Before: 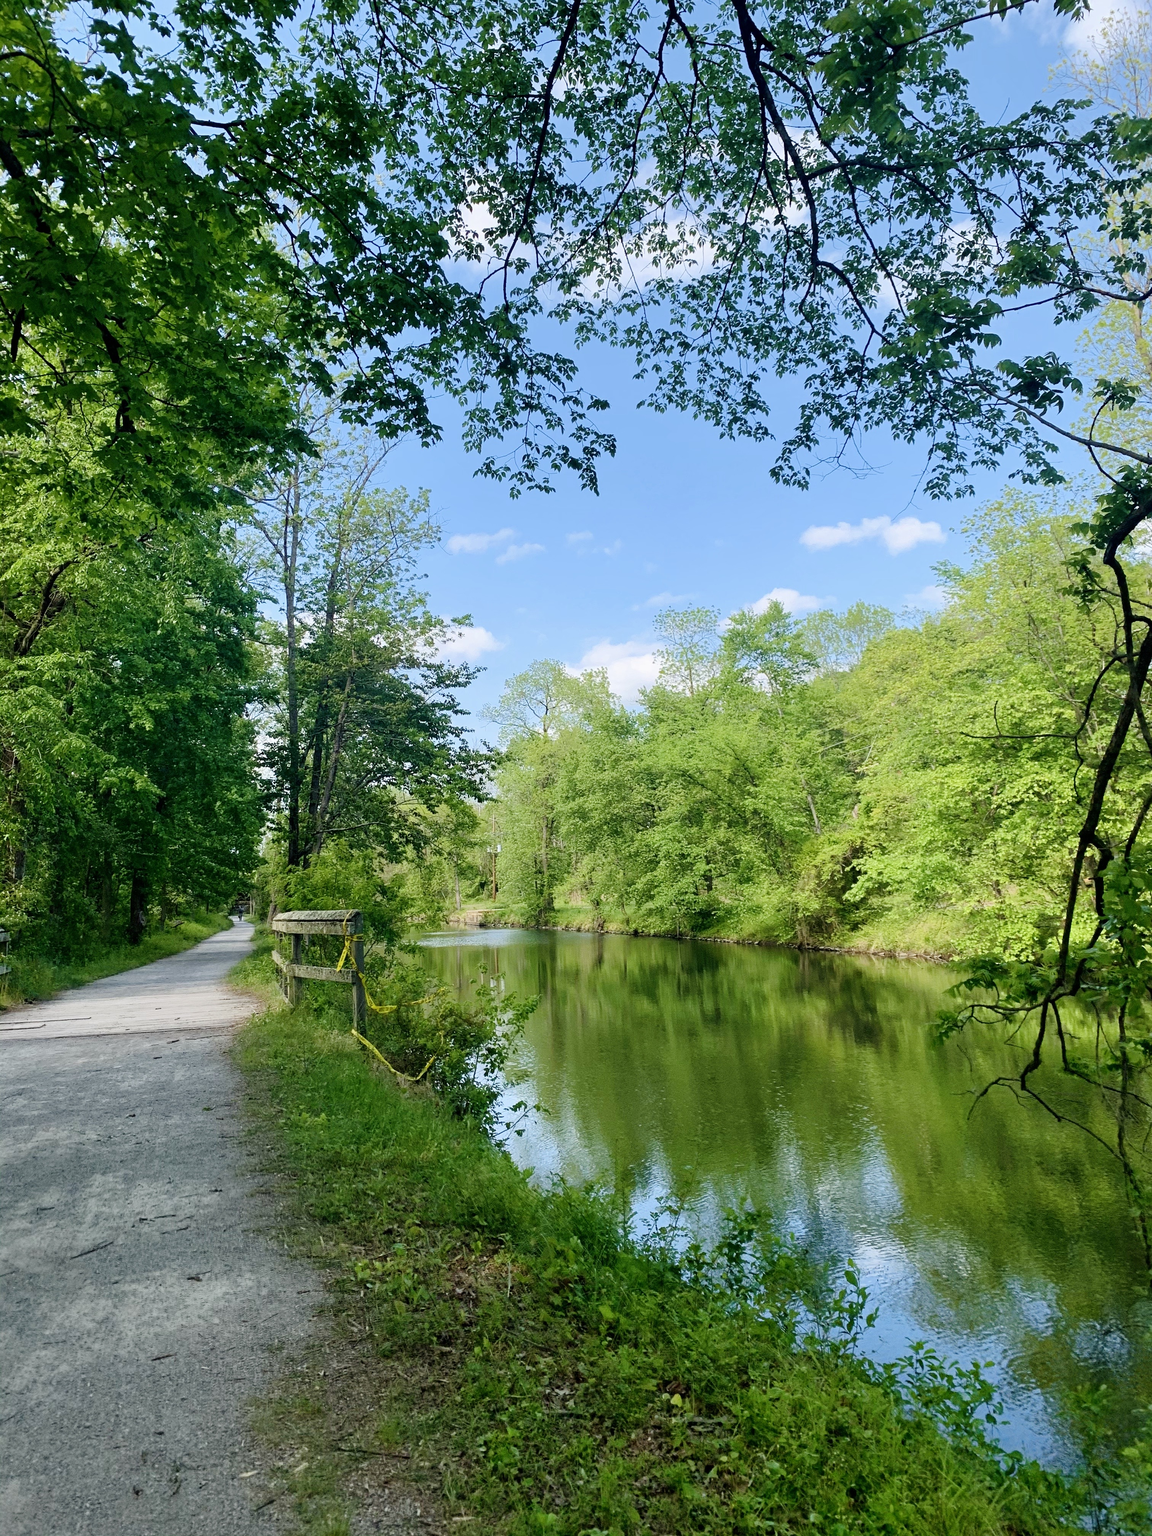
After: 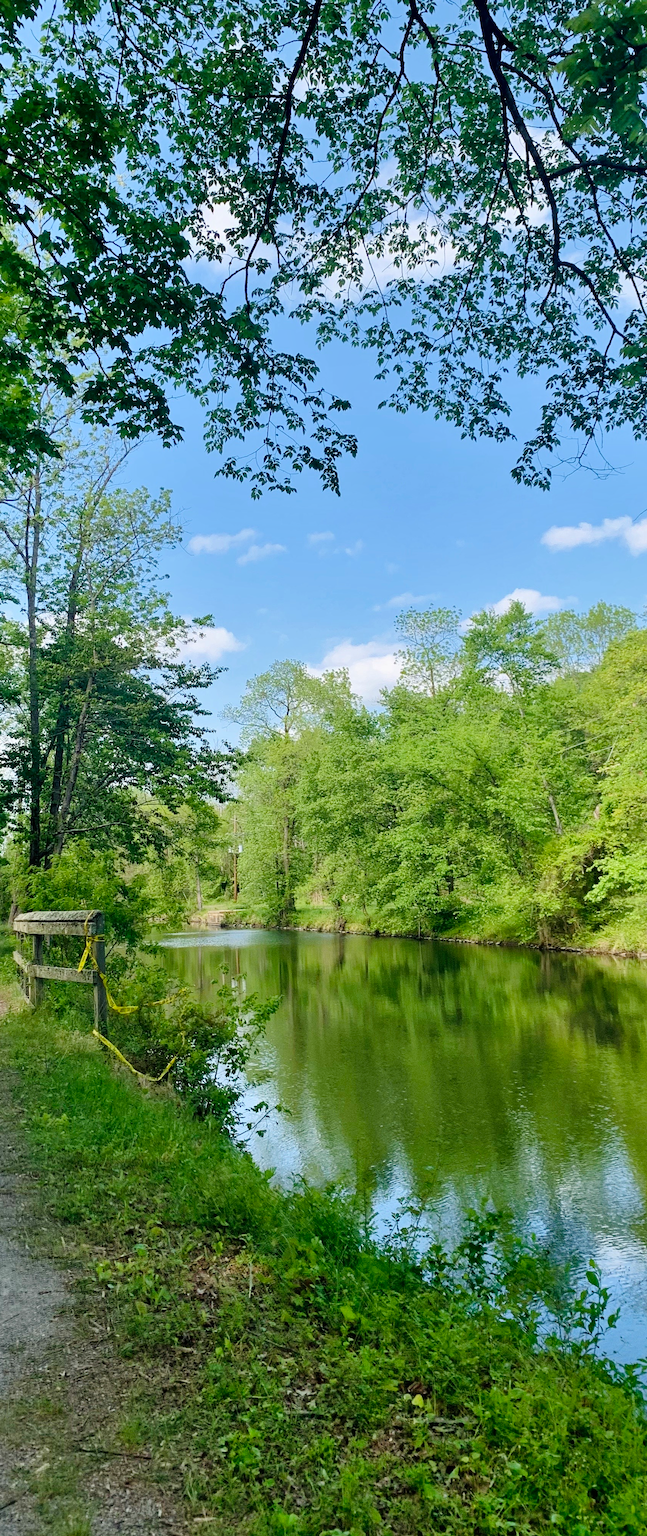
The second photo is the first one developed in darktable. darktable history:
crop and rotate: left 22.516%, right 21.234%
shadows and highlights: shadows 49, highlights -41, soften with gaussian
